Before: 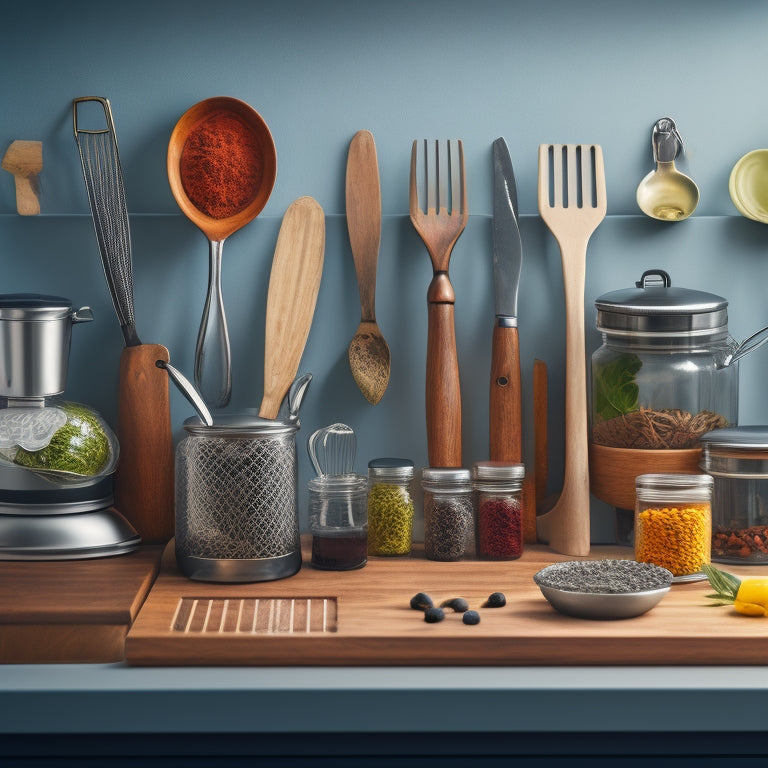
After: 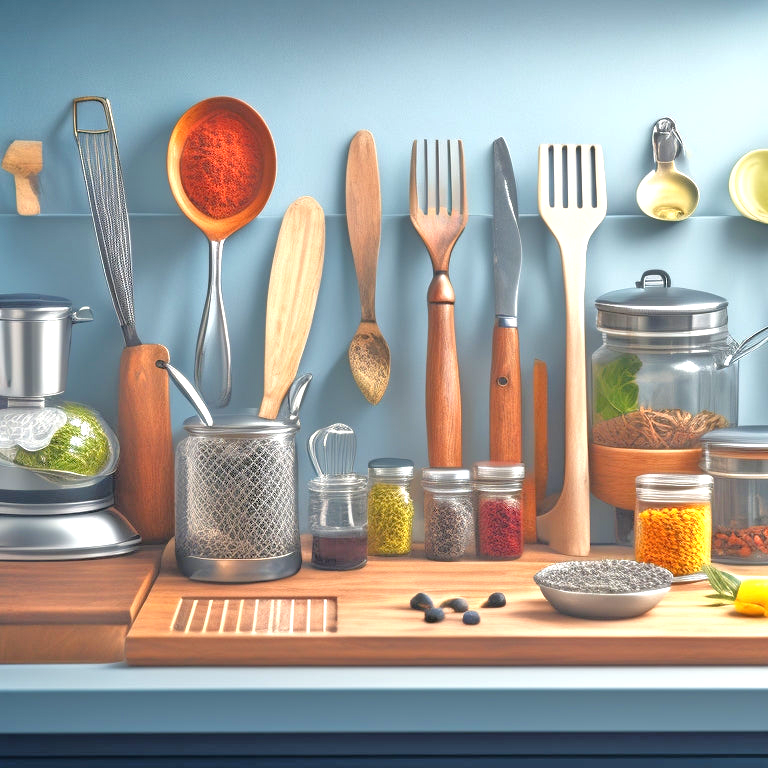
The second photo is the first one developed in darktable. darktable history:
tone equalizer: -7 EV 0.15 EV, -6 EV 0.6 EV, -5 EV 1.15 EV, -4 EV 1.33 EV, -3 EV 1.15 EV, -2 EV 0.6 EV, -1 EV 0.15 EV, mask exposure compensation -0.5 EV
exposure: black level correction 0, exposure 0.953 EV, compensate exposure bias true, compensate highlight preservation false
